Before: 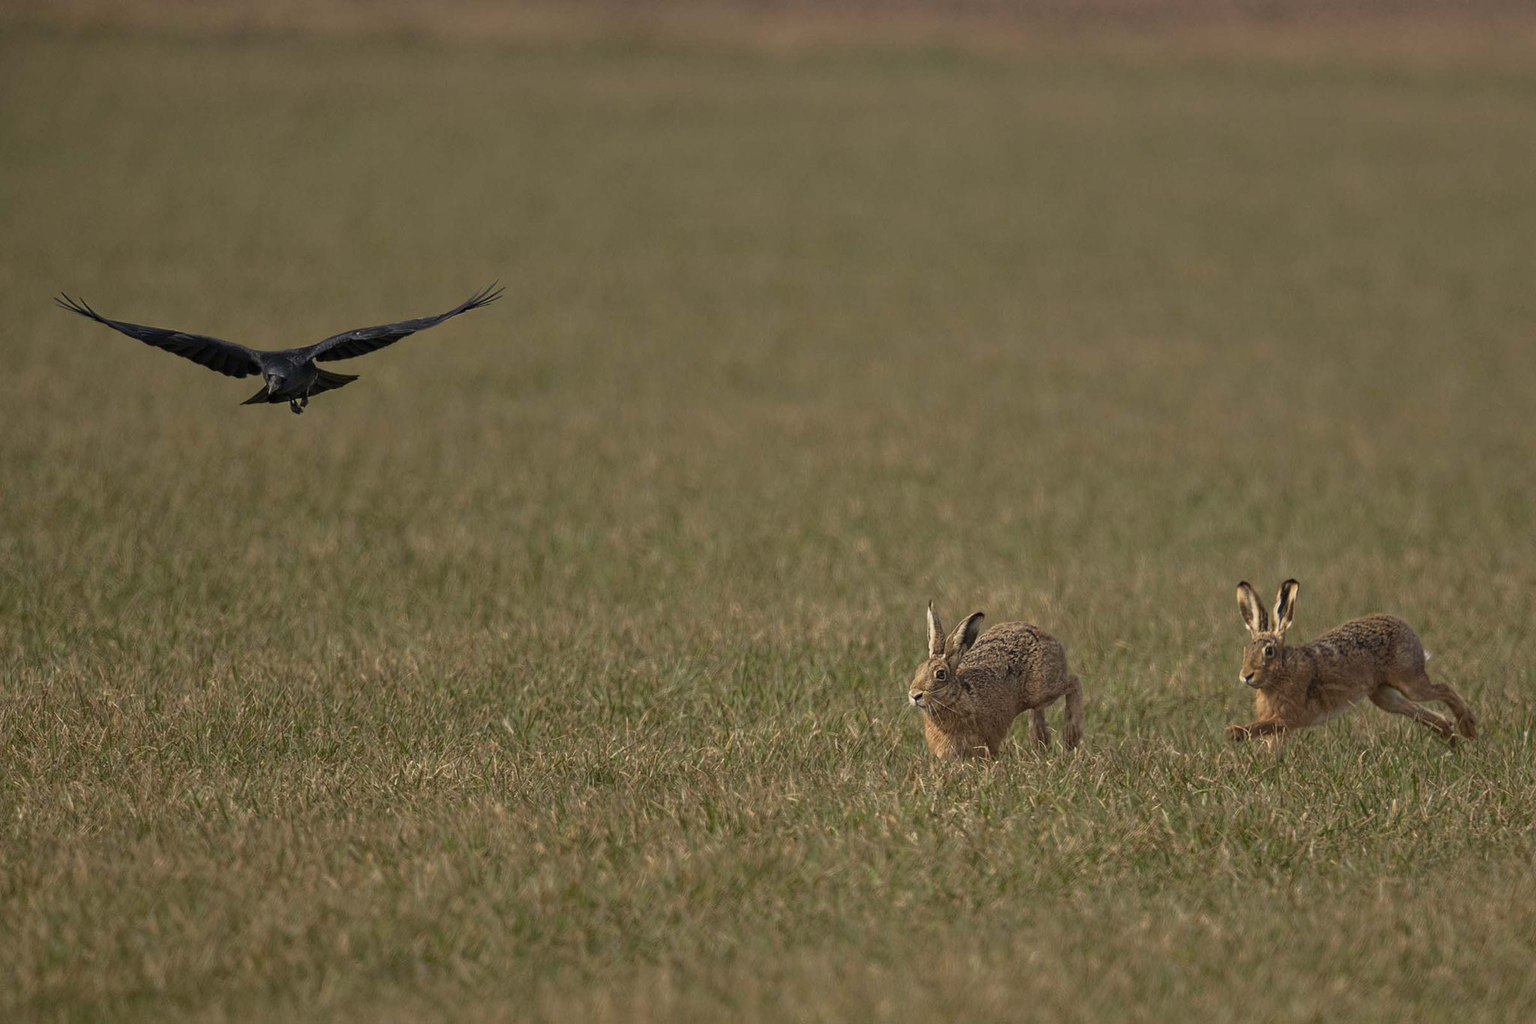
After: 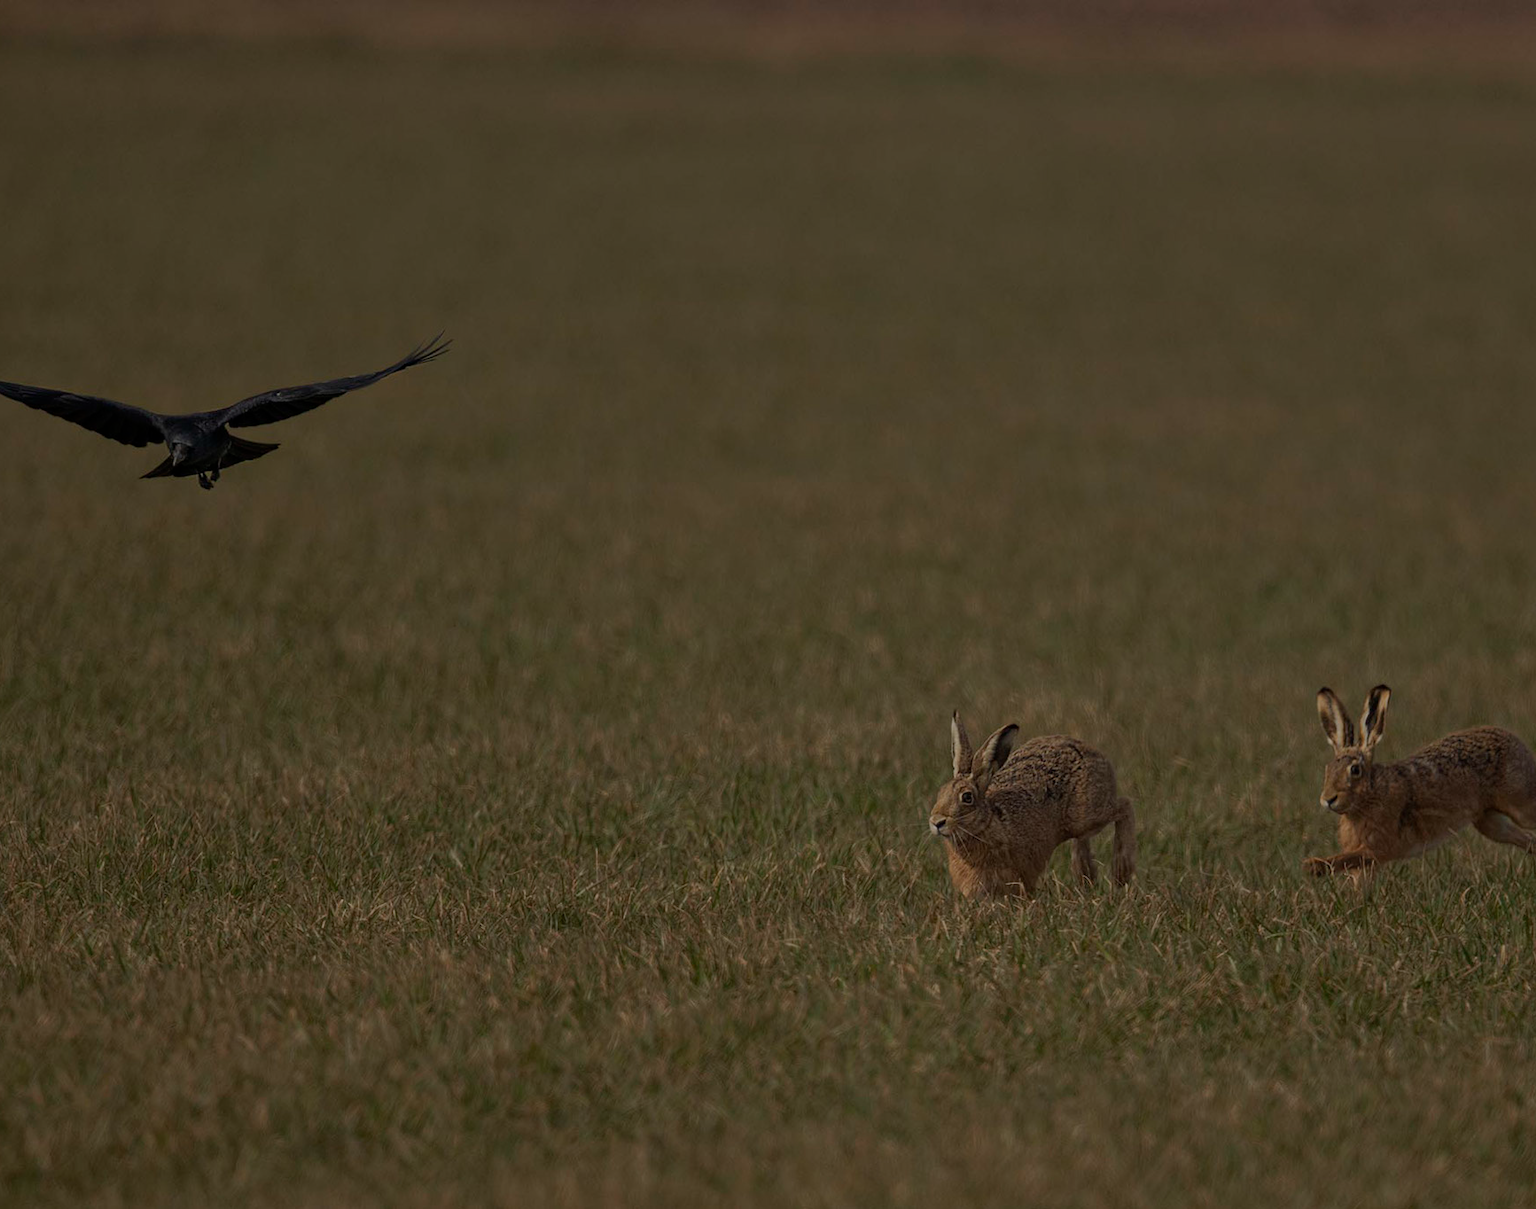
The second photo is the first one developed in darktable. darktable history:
exposure: exposure -1.381 EV, compensate highlight preservation false
crop: left 7.978%, right 7.375%
